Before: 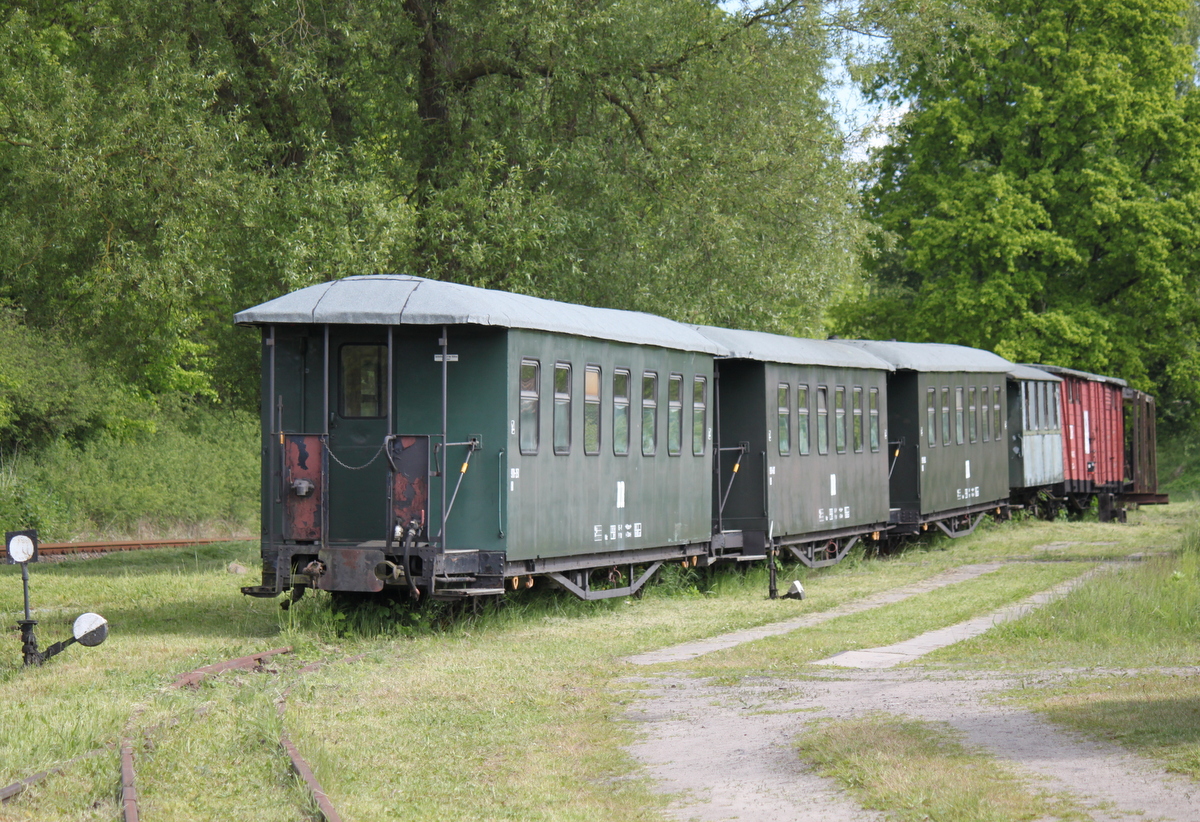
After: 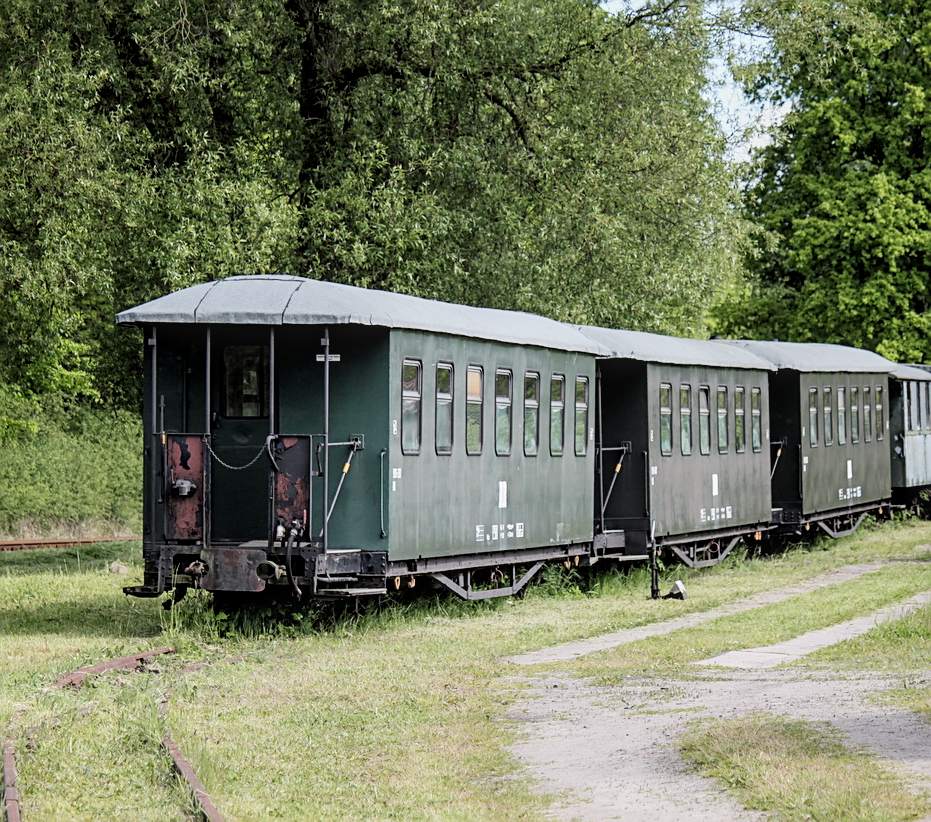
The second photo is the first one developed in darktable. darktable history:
sharpen: on, module defaults
local contrast: on, module defaults
crop: left 9.877%, right 12.469%
filmic rgb: black relative exposure -5.04 EV, white relative exposure 3.54 EV, hardness 3.17, contrast 1.389, highlights saturation mix -29.85%, iterations of high-quality reconstruction 0
